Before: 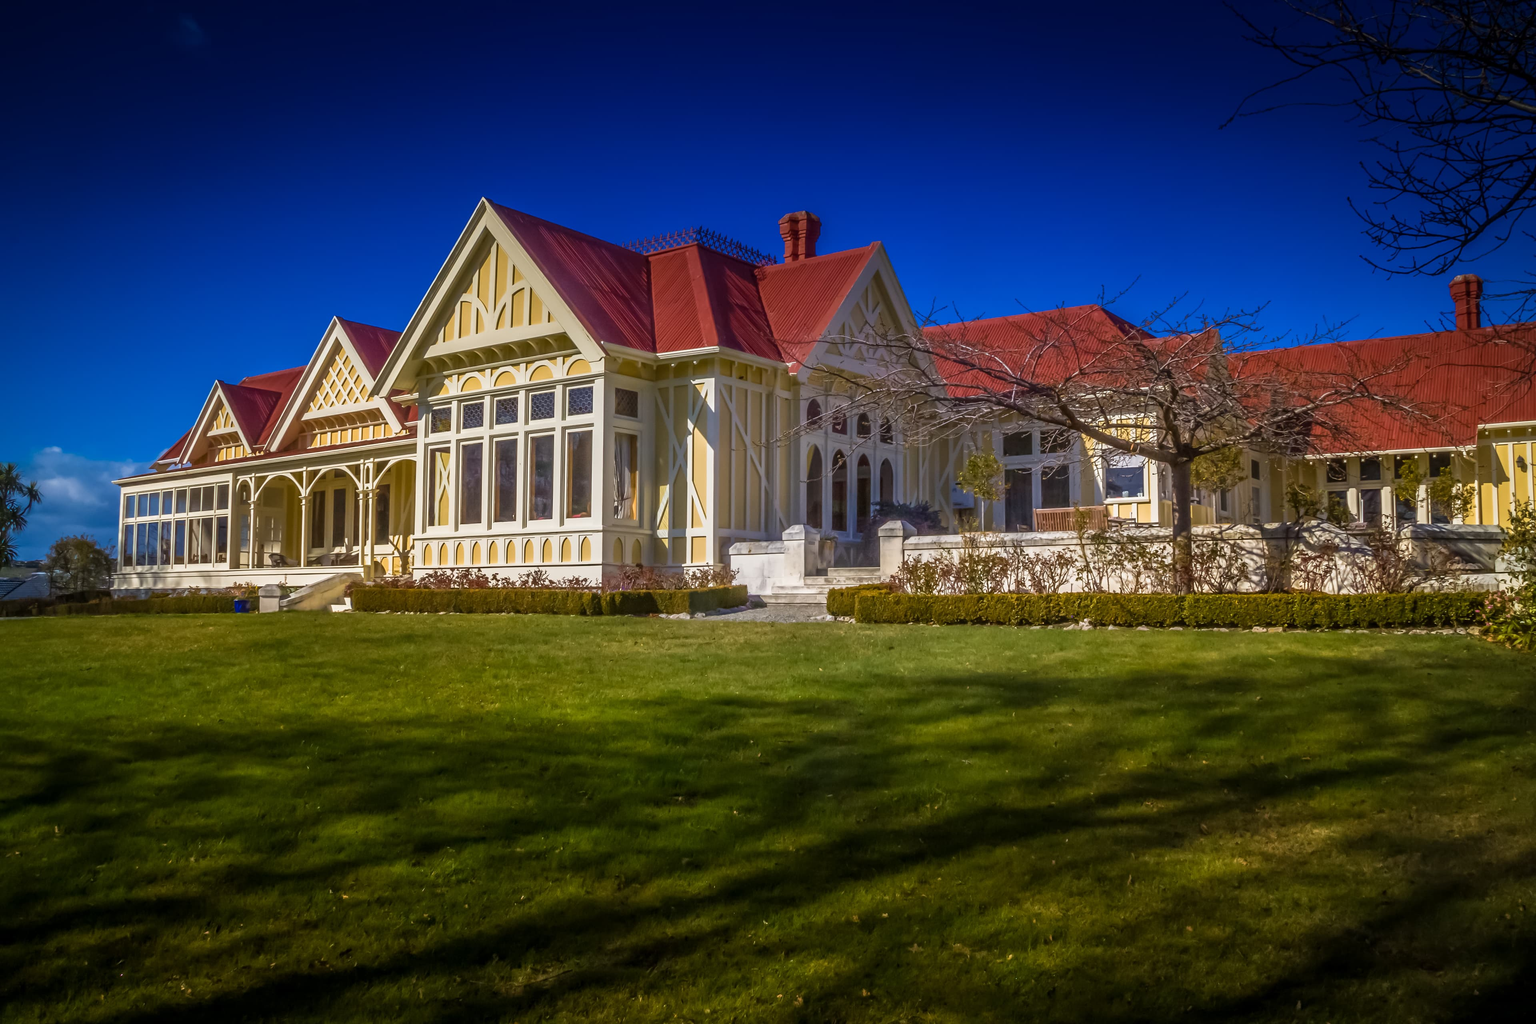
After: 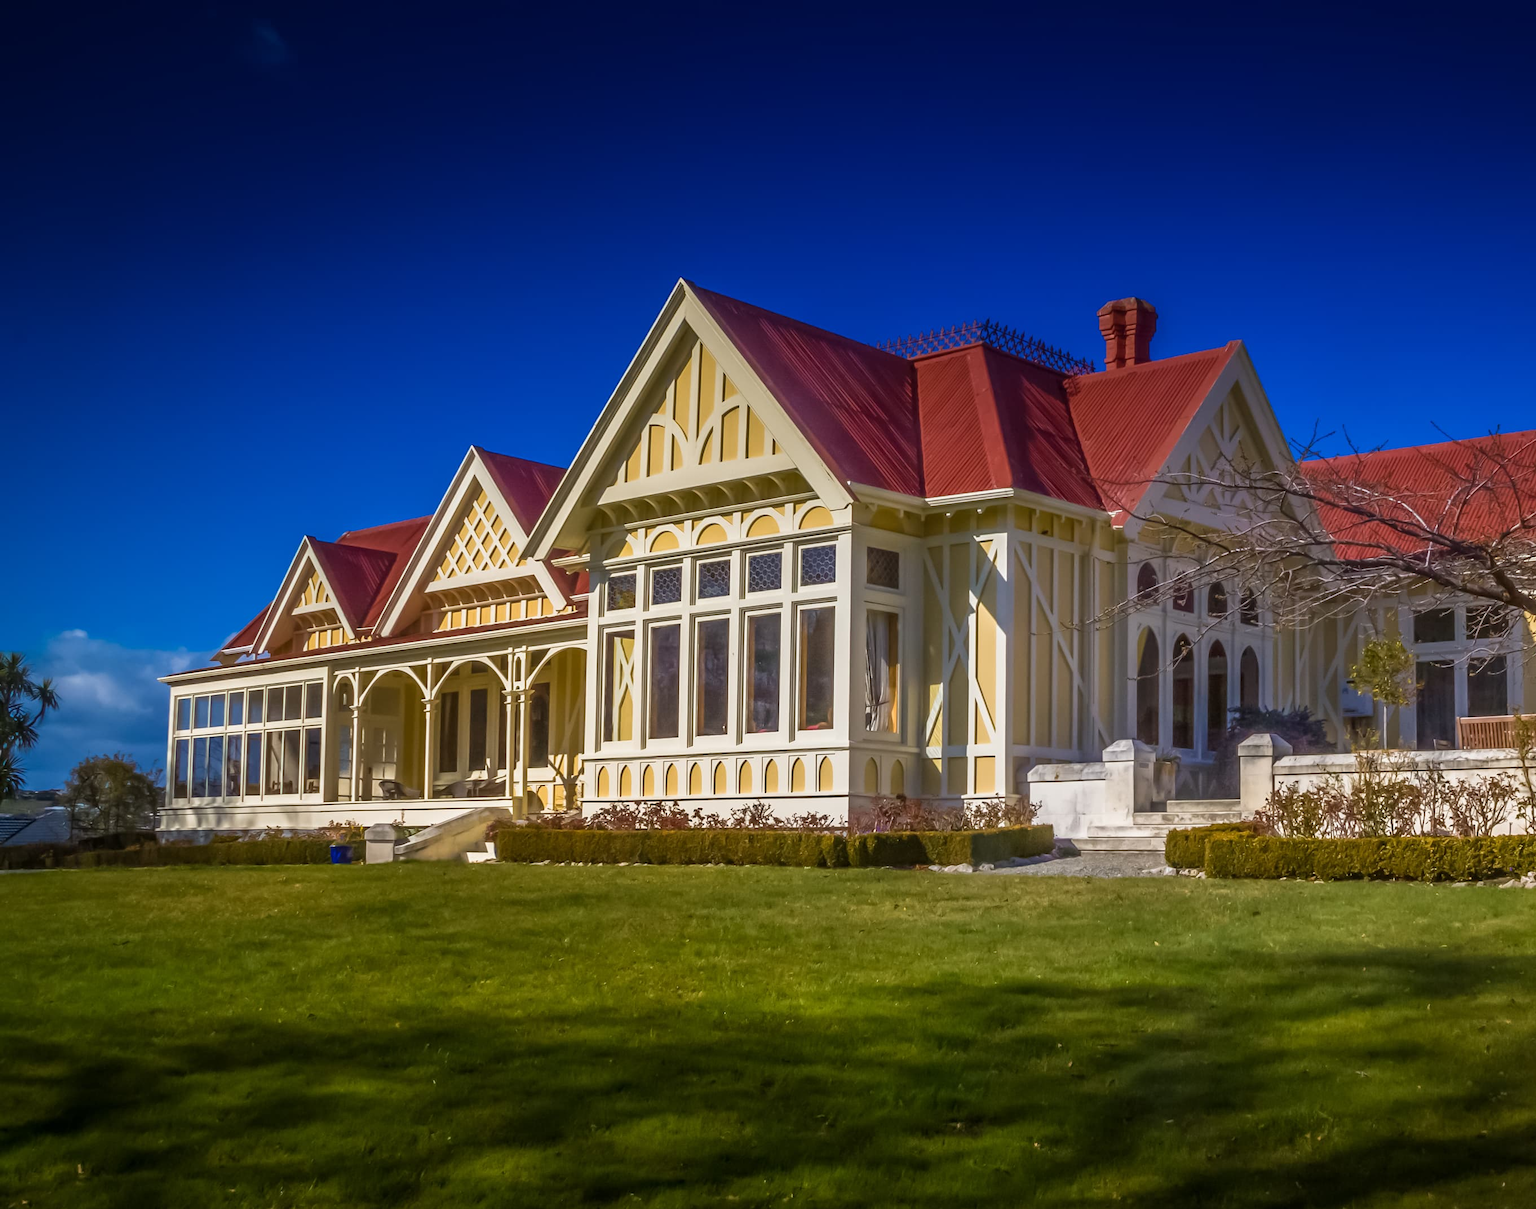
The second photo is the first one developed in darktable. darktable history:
crop: right 29.016%, bottom 16.145%
